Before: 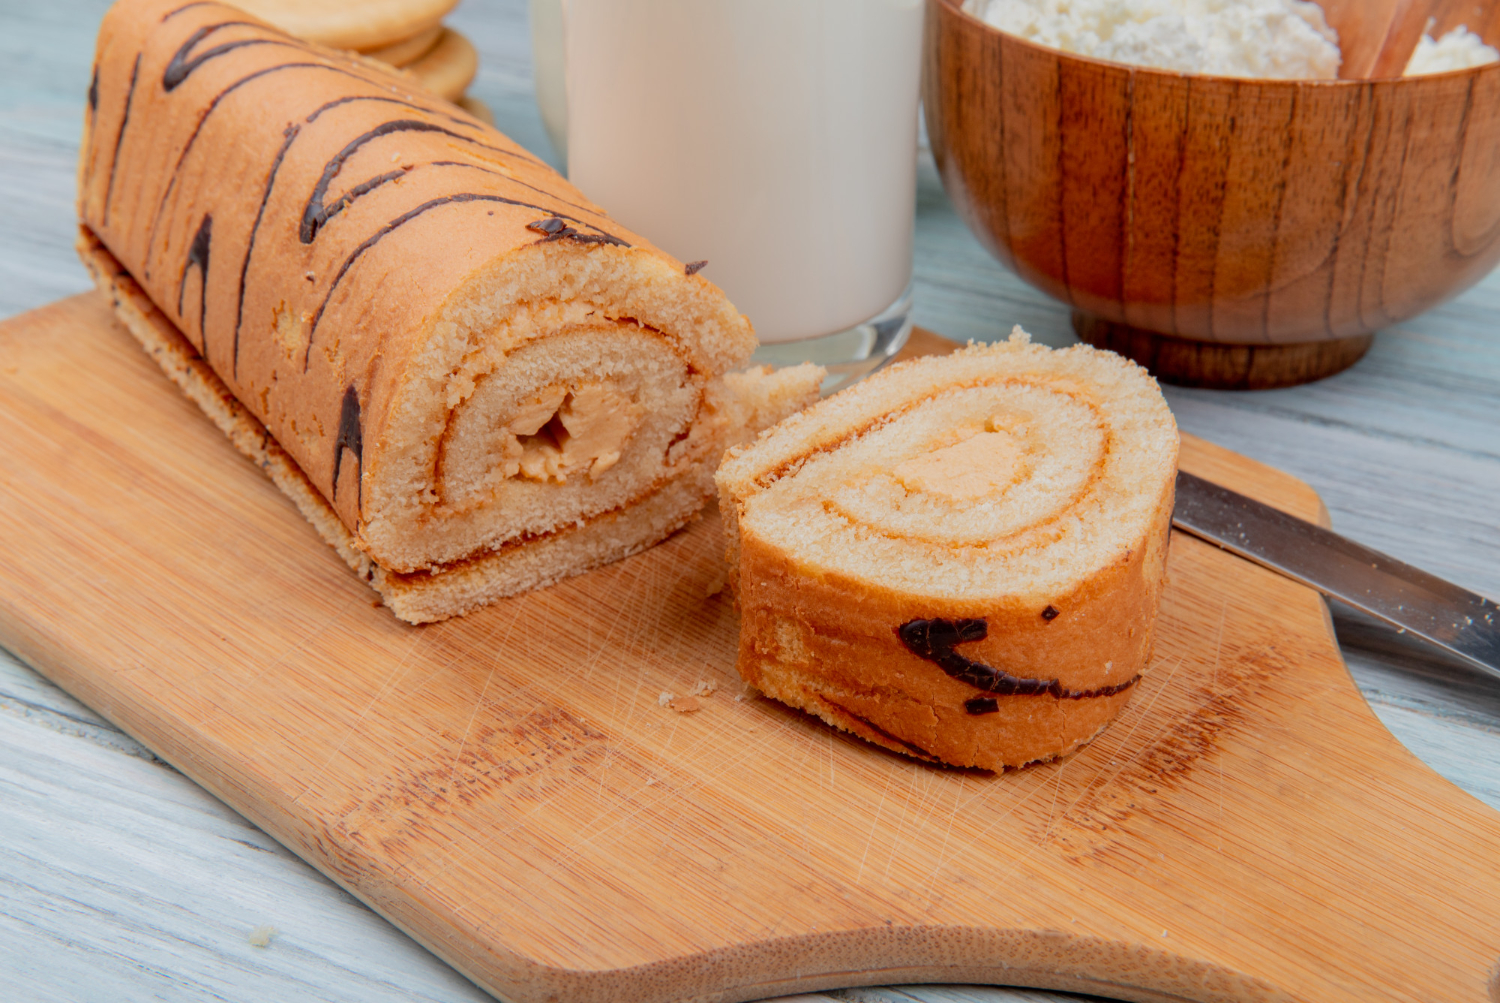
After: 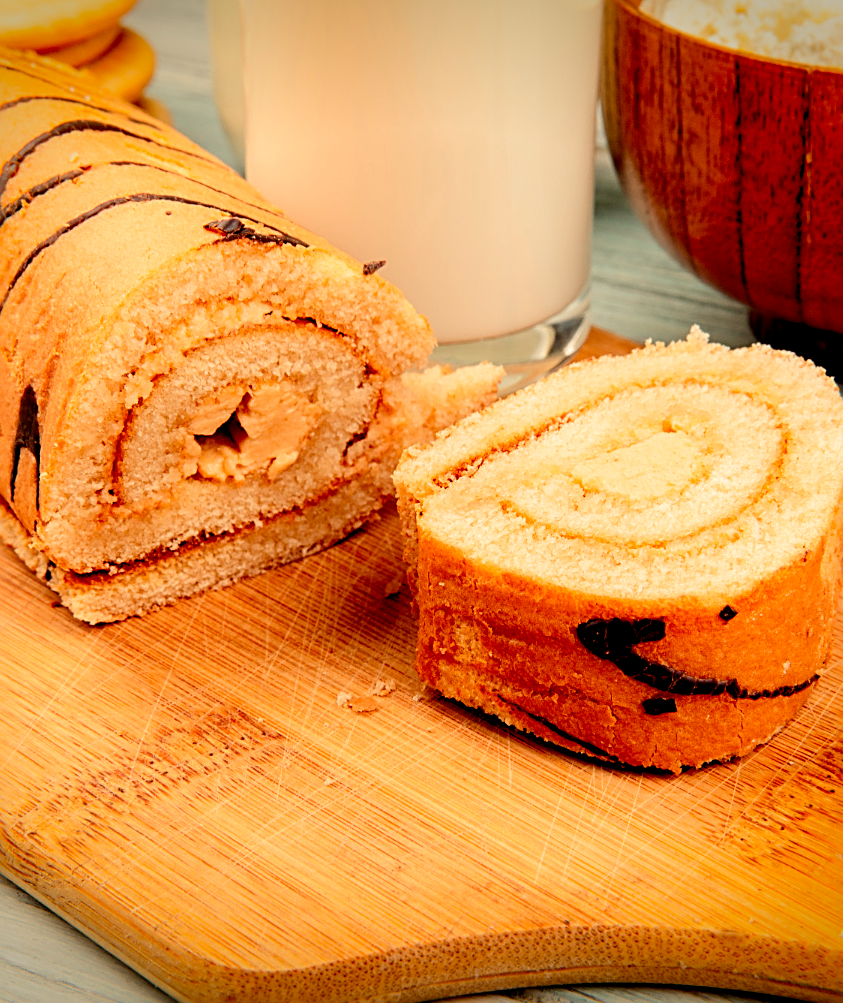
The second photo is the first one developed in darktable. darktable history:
vignetting: fall-off start 88.53%, fall-off radius 44.2%, saturation 0.376, width/height ratio 1.161
sharpen: radius 2.531, amount 0.628
crop: left 21.496%, right 22.254%
tone equalizer: -8 EV -0.417 EV, -7 EV -0.389 EV, -6 EV -0.333 EV, -5 EV -0.222 EV, -3 EV 0.222 EV, -2 EV 0.333 EV, -1 EV 0.389 EV, +0 EV 0.417 EV, edges refinement/feathering 500, mask exposure compensation -1.57 EV, preserve details no
white balance: red 1.138, green 0.996, blue 0.812
filmic rgb: black relative exposure -6.3 EV, white relative exposure 2.8 EV, threshold 3 EV, target black luminance 0%, hardness 4.6, latitude 67.35%, contrast 1.292, shadows ↔ highlights balance -3.5%, preserve chrominance no, color science v4 (2020), contrast in shadows soft, enable highlight reconstruction true
